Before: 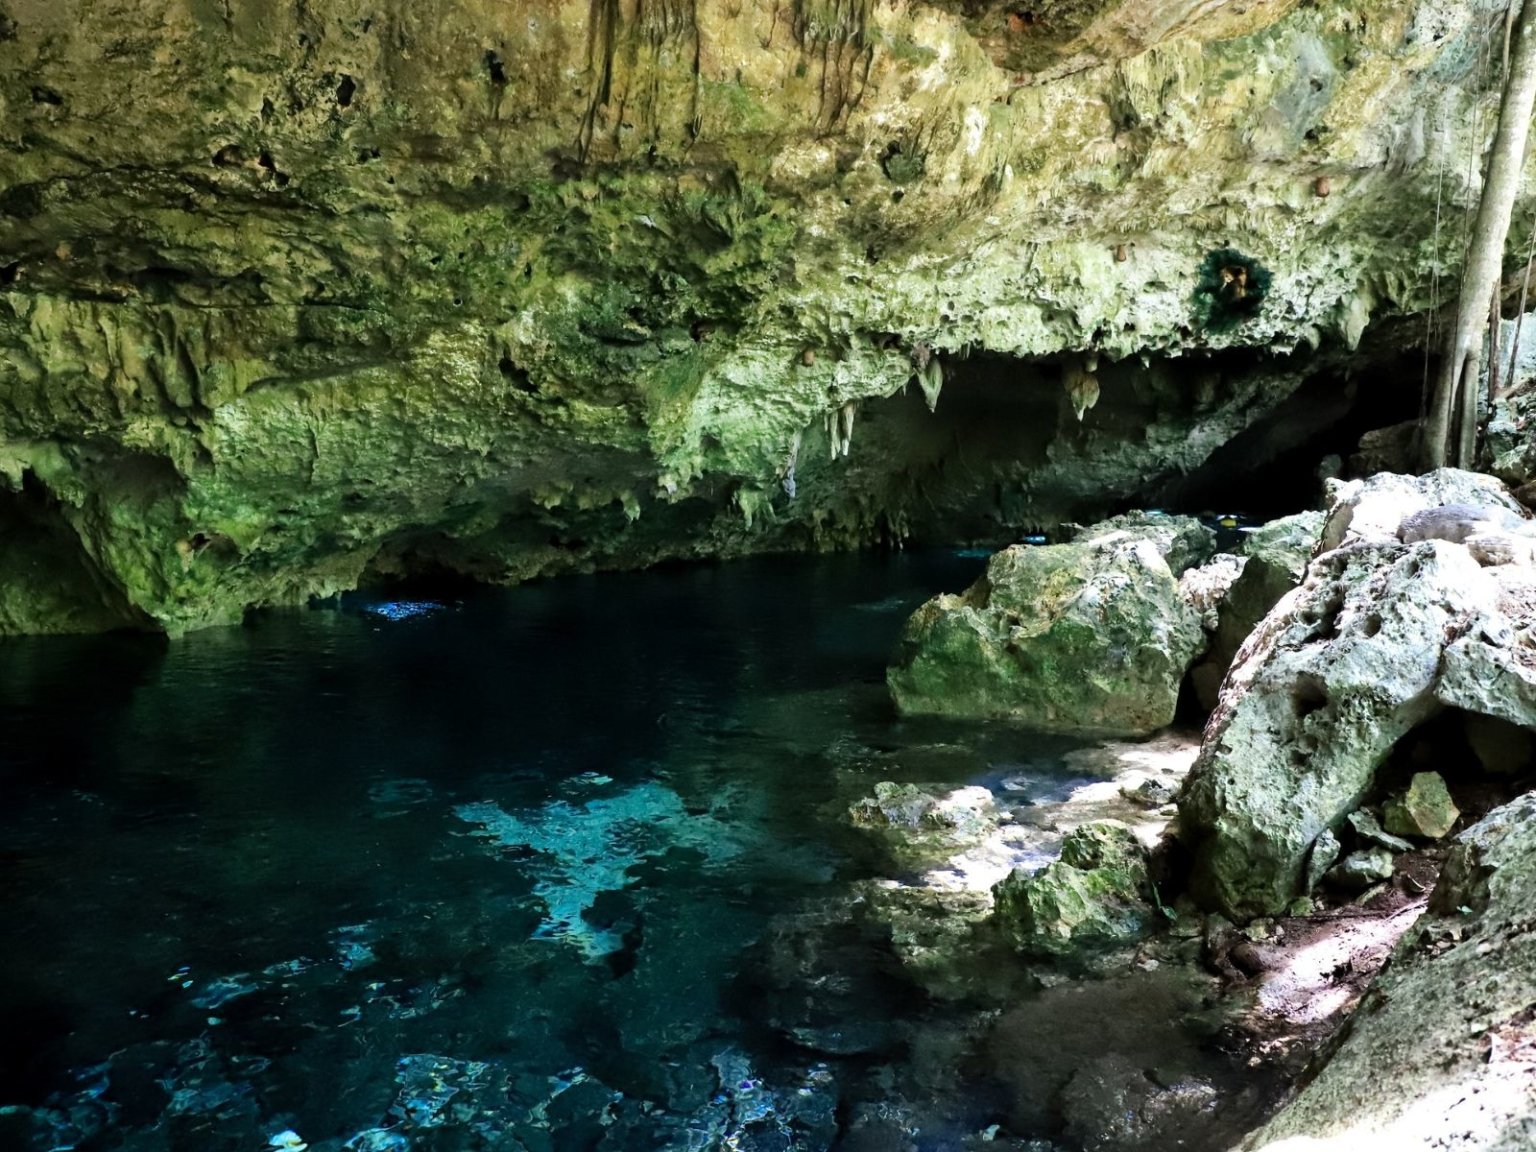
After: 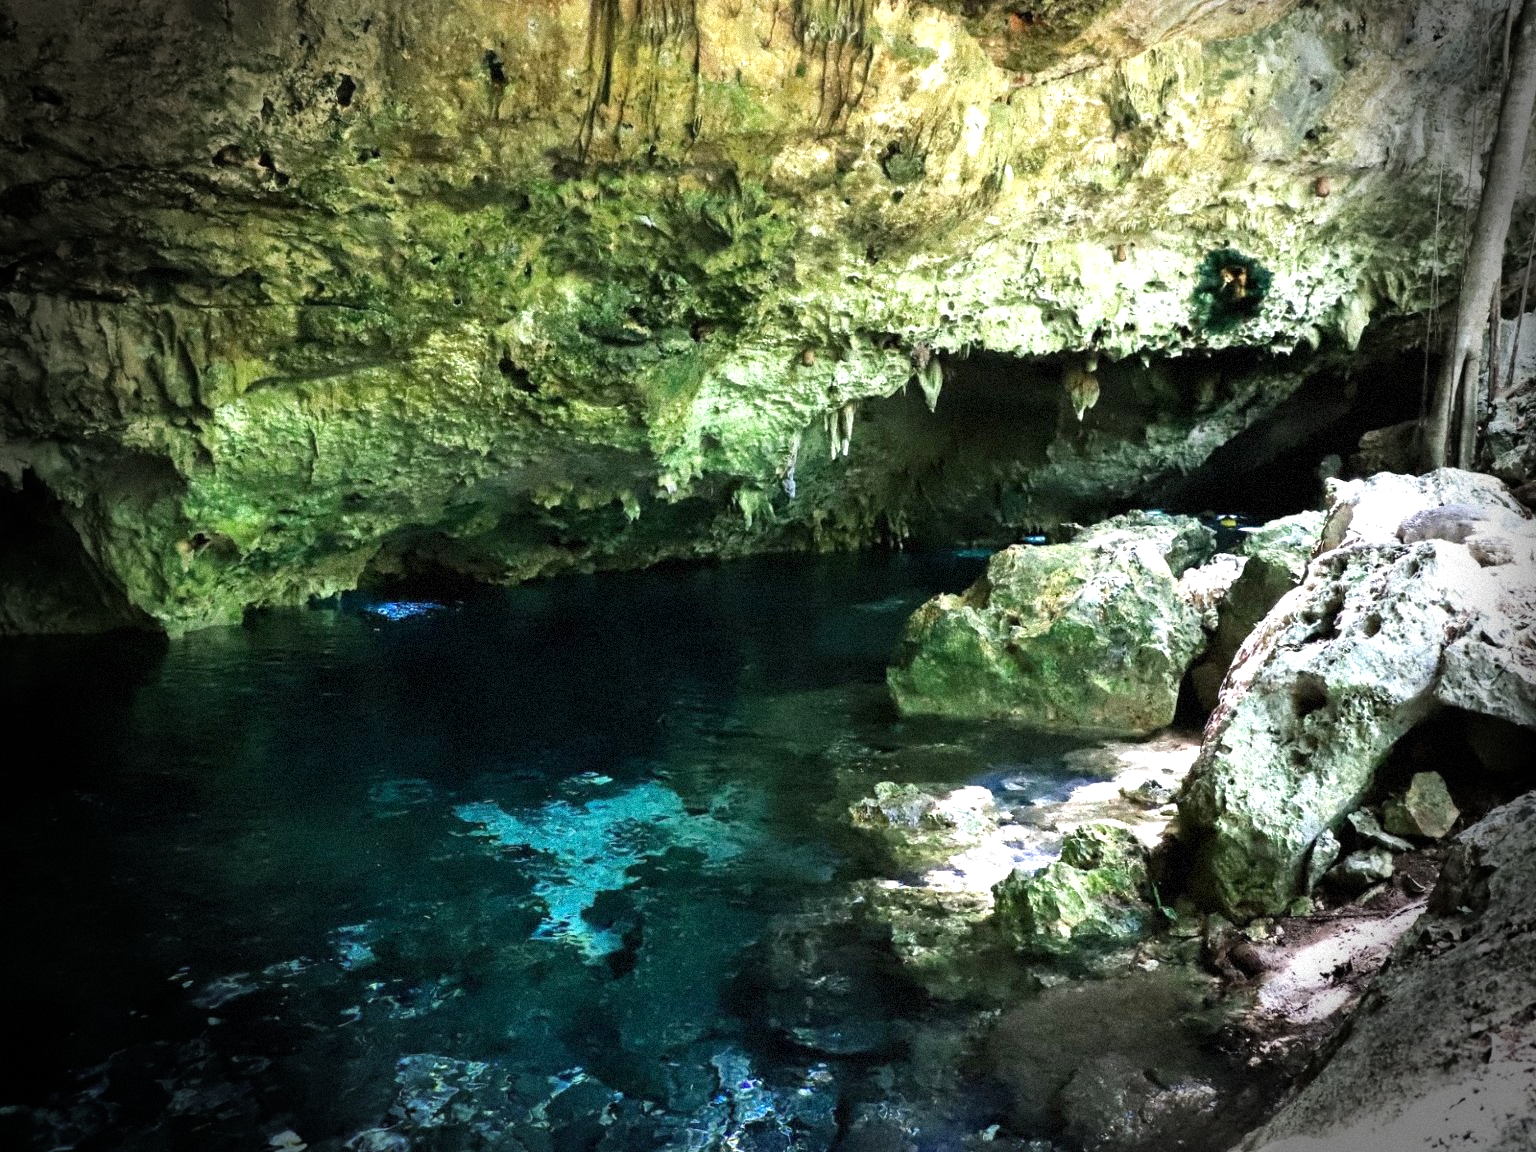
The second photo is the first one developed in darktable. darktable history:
exposure: black level correction 0, exposure 0.7 EV, compensate exposure bias true, compensate highlight preservation false
grain: strength 35%, mid-tones bias 0%
vignetting: fall-off start 76.42%, fall-off radius 27.36%, brightness -0.872, center (0.037, -0.09), width/height ratio 0.971
